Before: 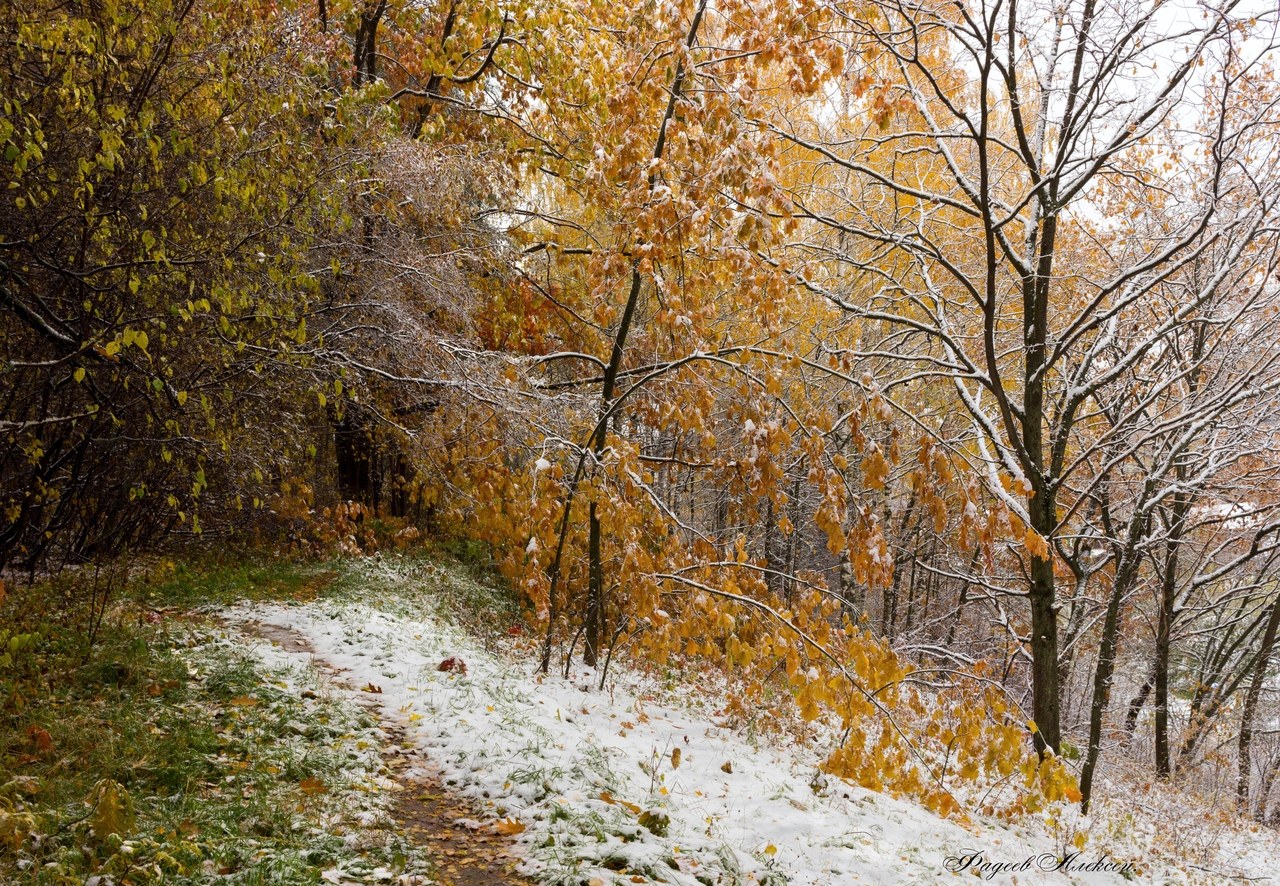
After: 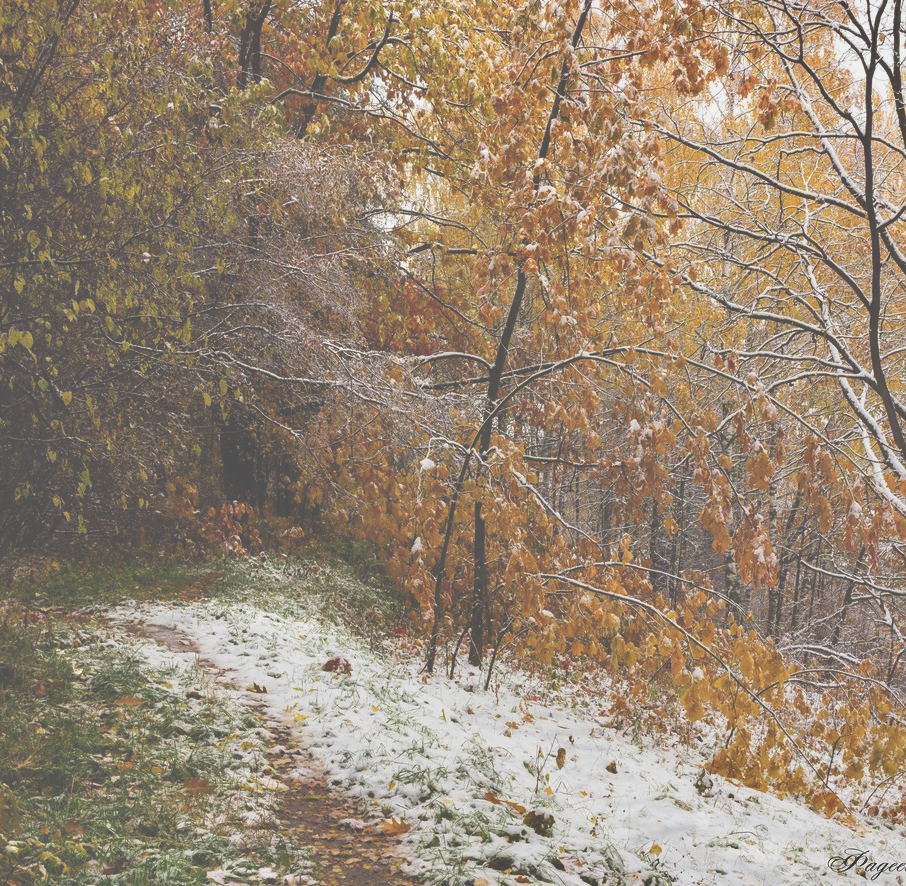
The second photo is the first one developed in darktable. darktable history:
filmic rgb: black relative exposure -16 EV, white relative exposure 2.93 EV, hardness 10.04, color science v6 (2022)
shadows and highlights: highlights color adjustment 0%, low approximation 0.01, soften with gaussian
crop and rotate: left 9.061%, right 20.142%
exposure: black level correction -0.087, compensate highlight preservation false
